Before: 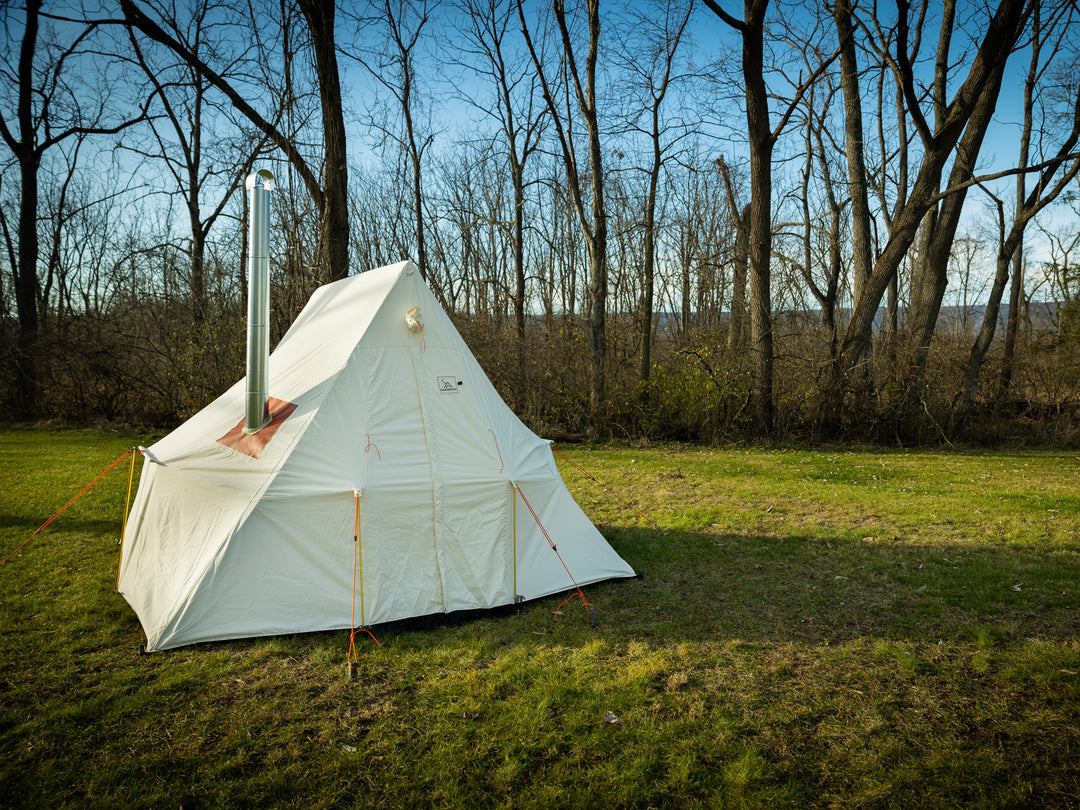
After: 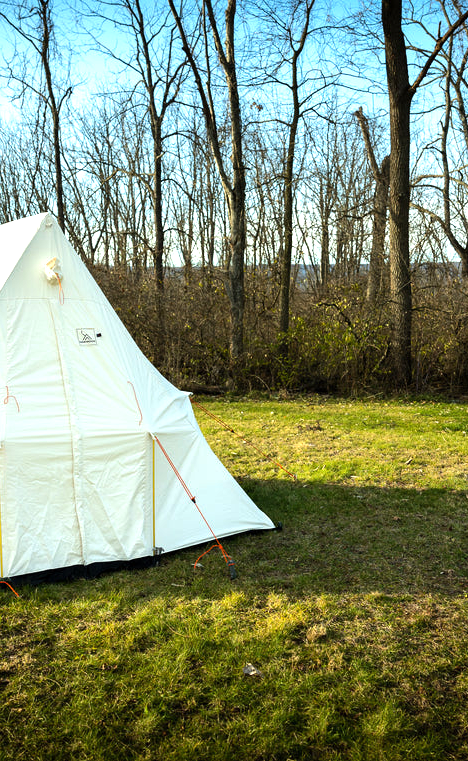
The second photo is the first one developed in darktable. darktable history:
exposure: exposure 0.661 EV, compensate highlight preservation false
crop: left 33.452%, top 6.025%, right 23.155%
tone equalizer: -8 EV -0.417 EV, -7 EV -0.389 EV, -6 EV -0.333 EV, -5 EV -0.222 EV, -3 EV 0.222 EV, -2 EV 0.333 EV, -1 EV 0.389 EV, +0 EV 0.417 EV, edges refinement/feathering 500, mask exposure compensation -1.57 EV, preserve details no
